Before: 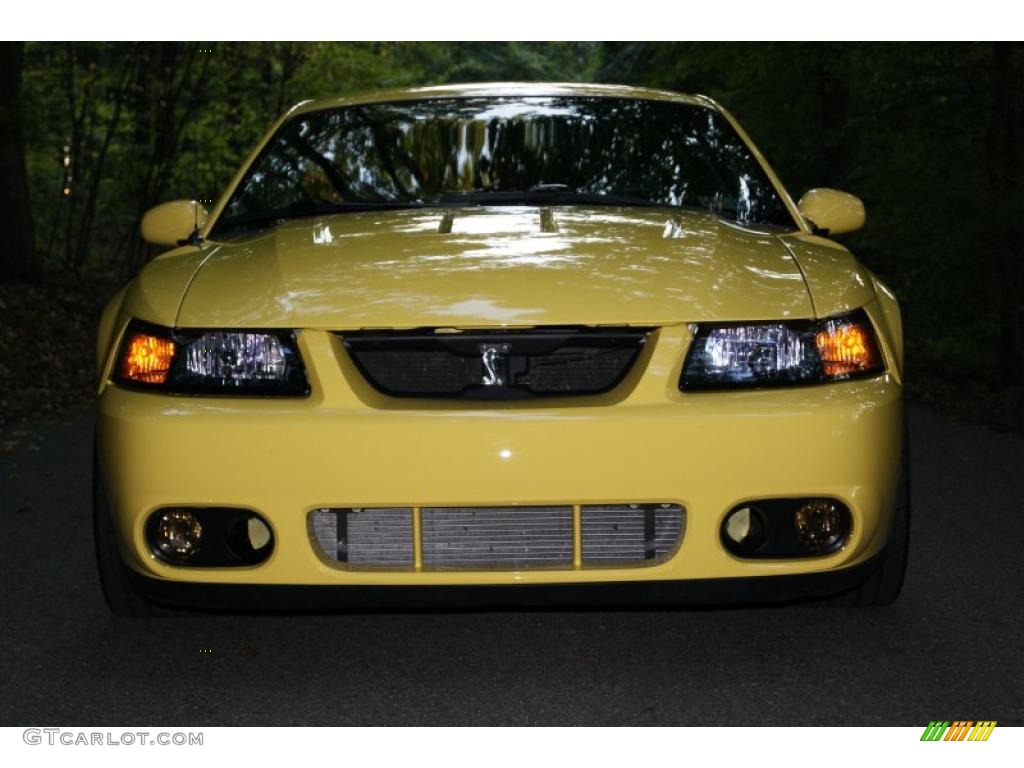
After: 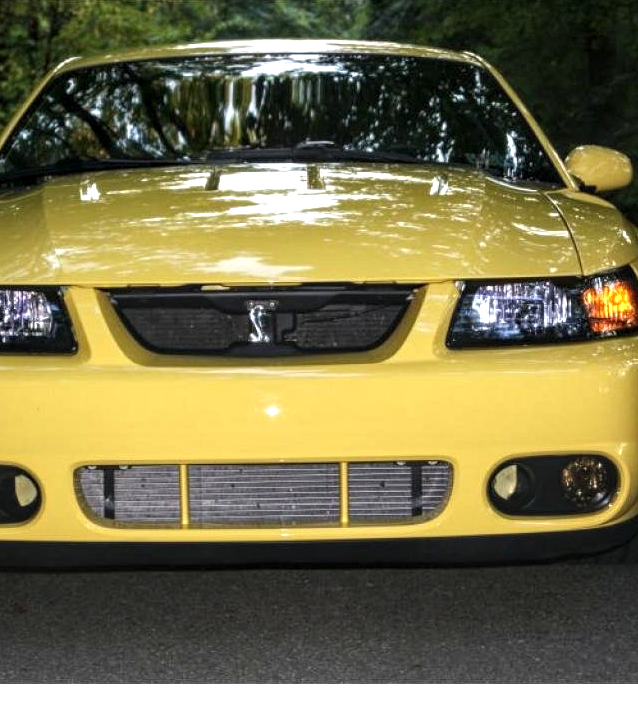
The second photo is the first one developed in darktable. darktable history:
exposure: exposure 0.717 EV, compensate highlight preservation false
local contrast: highlights 63%, detail 143%, midtone range 0.422
crop and rotate: left 22.768%, top 5.639%, right 14.895%, bottom 2.342%
